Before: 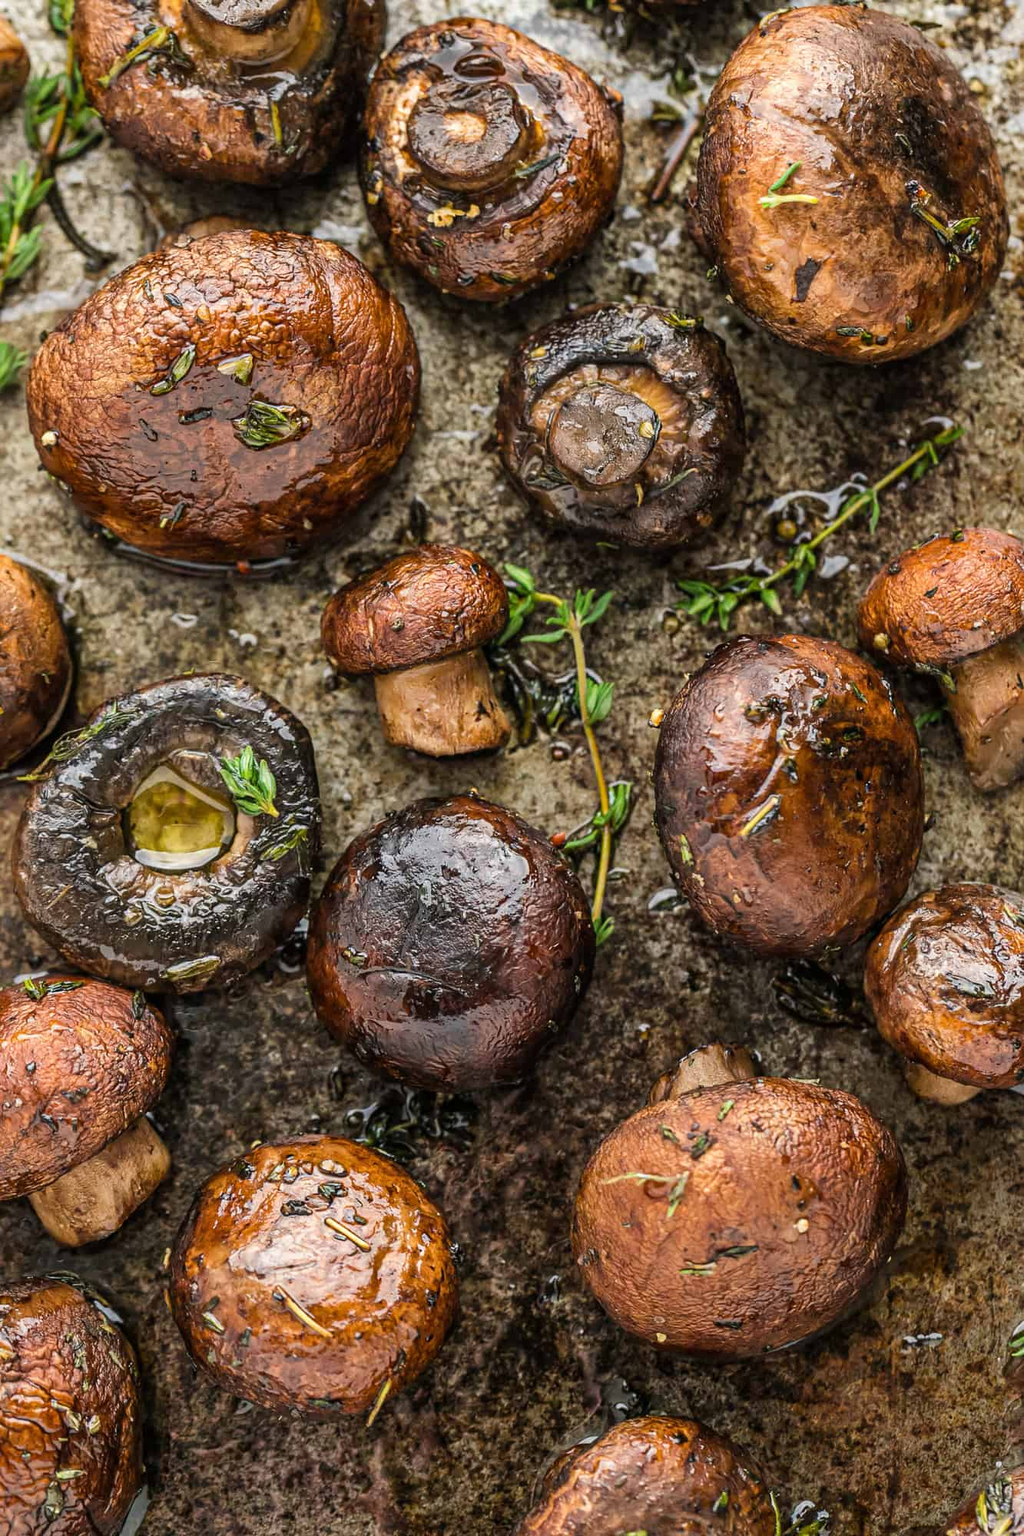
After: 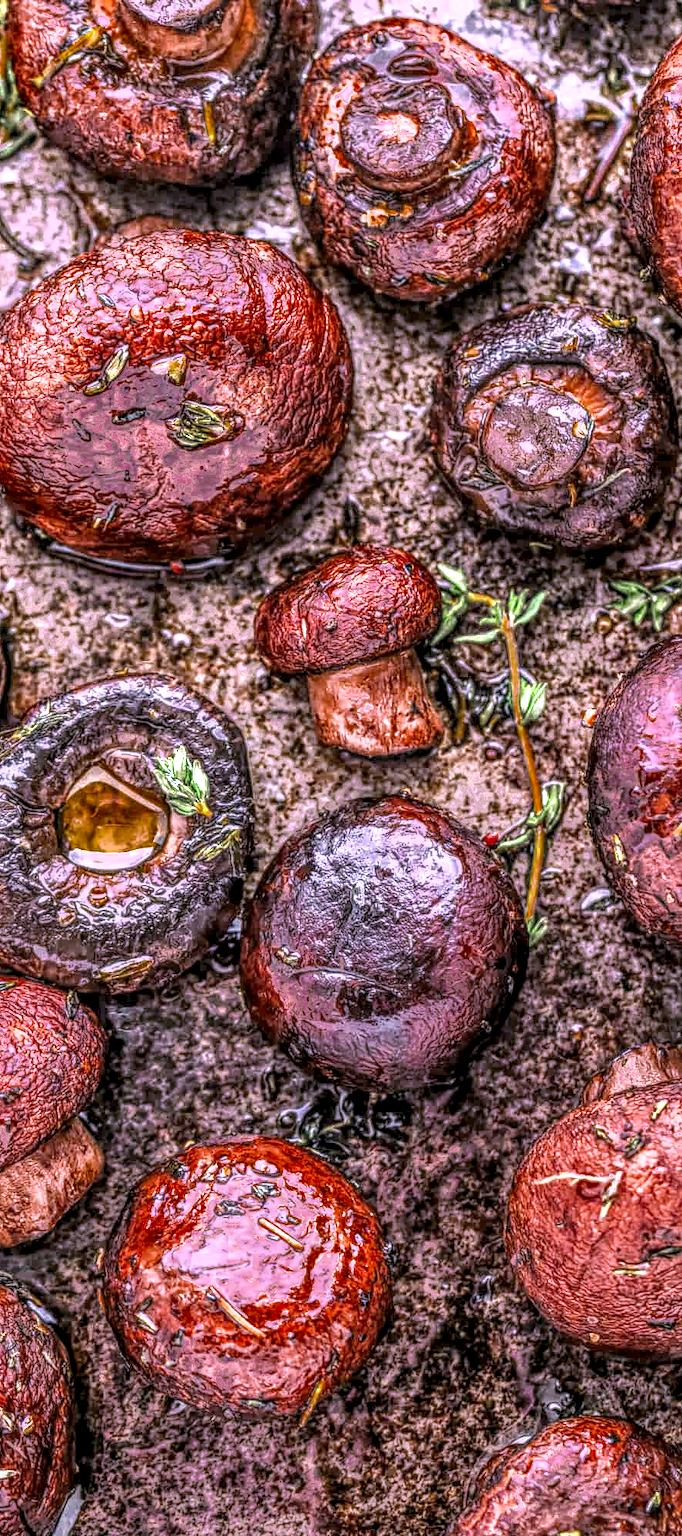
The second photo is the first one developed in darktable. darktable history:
color correction: highlights a* 15.02, highlights b* -24.46
crop and rotate: left 6.545%, right 26.738%
exposure: black level correction 0, exposure 1.103 EV, compensate highlight preservation false
color zones: curves: ch0 [(0.11, 0.396) (0.195, 0.36) (0.25, 0.5) (0.303, 0.412) (0.357, 0.544) (0.75, 0.5) (0.967, 0.328)]; ch1 [(0, 0.468) (0.112, 0.512) (0.202, 0.6) (0.25, 0.5) (0.307, 0.352) (0.357, 0.544) (0.75, 0.5) (0.963, 0.524)], mix 101.78%
local contrast: highlights 6%, shadows 1%, detail 299%, midtone range 0.296
